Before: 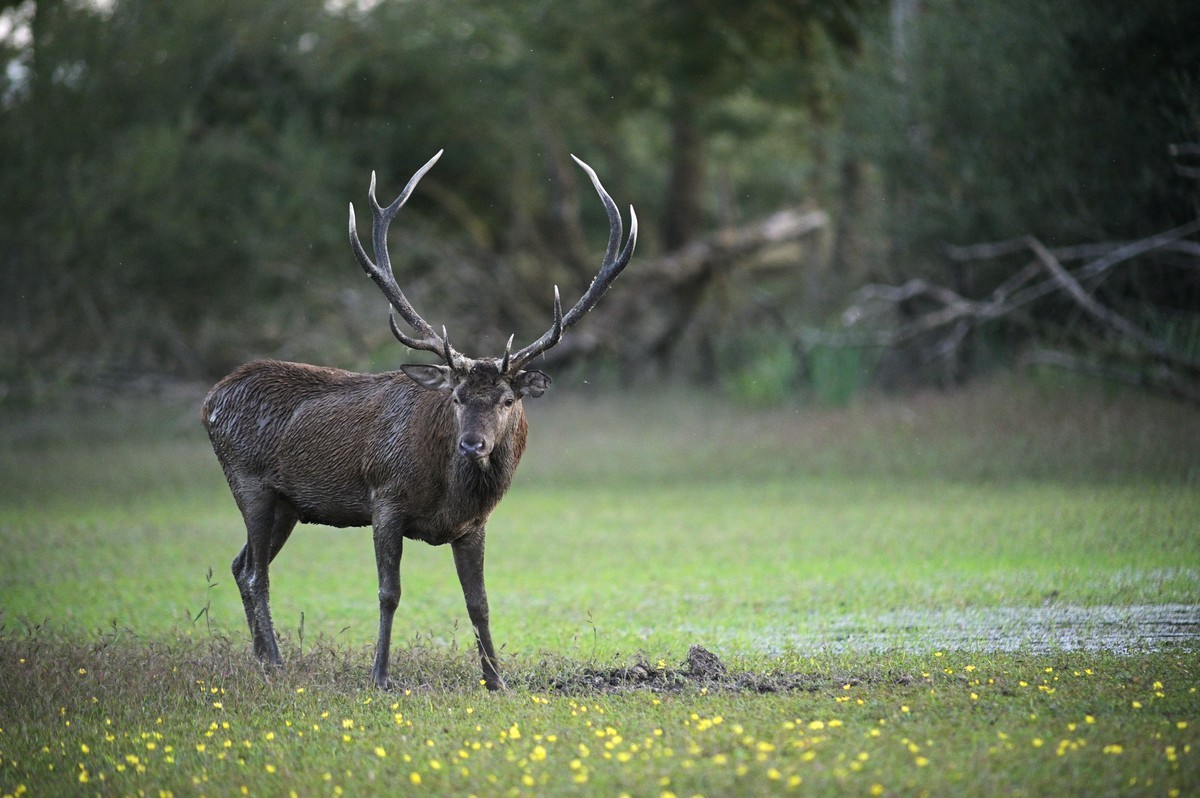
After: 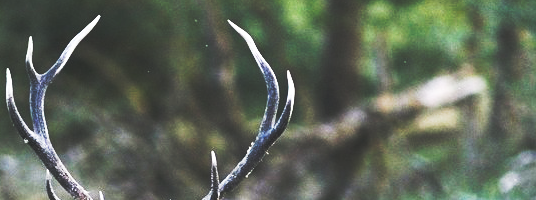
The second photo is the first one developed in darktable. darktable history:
crop: left 28.64%, top 16.832%, right 26.637%, bottom 58.055%
base curve: curves: ch0 [(0, 0.015) (0.085, 0.116) (0.134, 0.298) (0.19, 0.545) (0.296, 0.764) (0.599, 0.982) (1, 1)], preserve colors none
